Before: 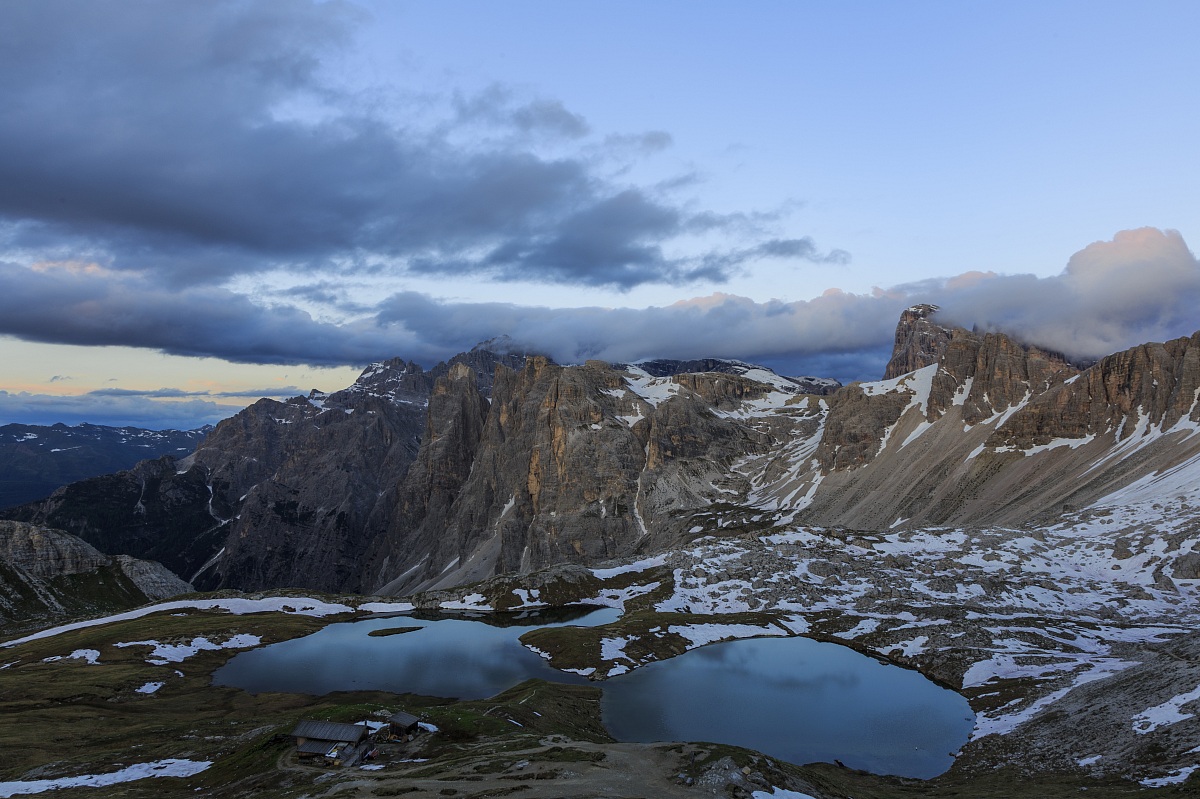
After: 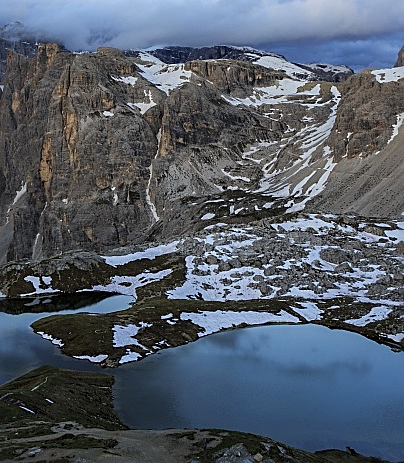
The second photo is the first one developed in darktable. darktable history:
sharpen: on, module defaults
tone equalizer: -8 EV -0.45 EV, -7 EV -0.397 EV, -6 EV -0.312 EV, -5 EV -0.211 EV, -3 EV 0.22 EV, -2 EV 0.354 EV, -1 EV 0.405 EV, +0 EV 0.403 EV
local contrast: mode bilateral grid, contrast 20, coarseness 50, detail 120%, midtone range 0.2
crop: left 40.671%, top 39.276%, right 25.609%, bottom 2.667%
shadows and highlights: shadows -23.64, highlights 44.31, soften with gaussian
